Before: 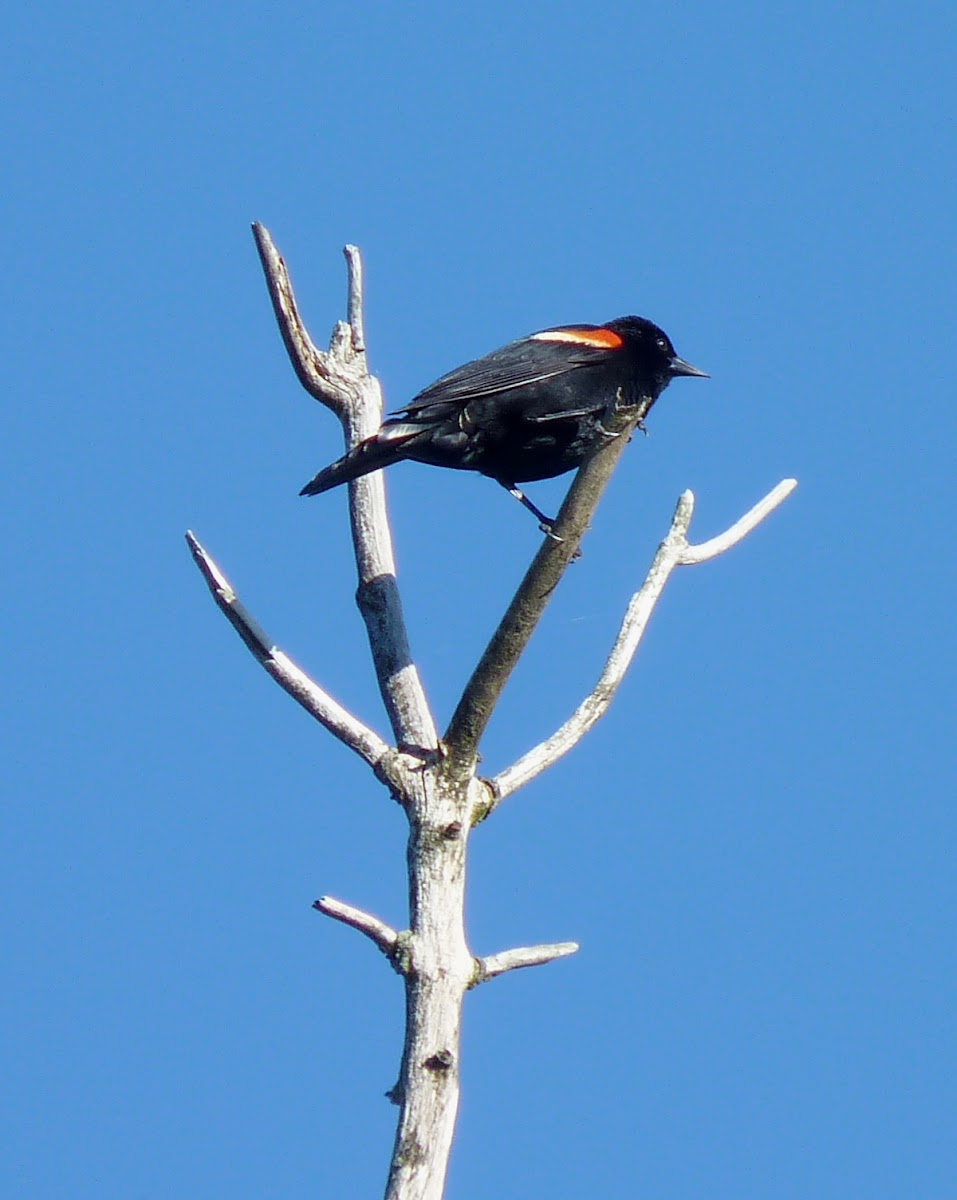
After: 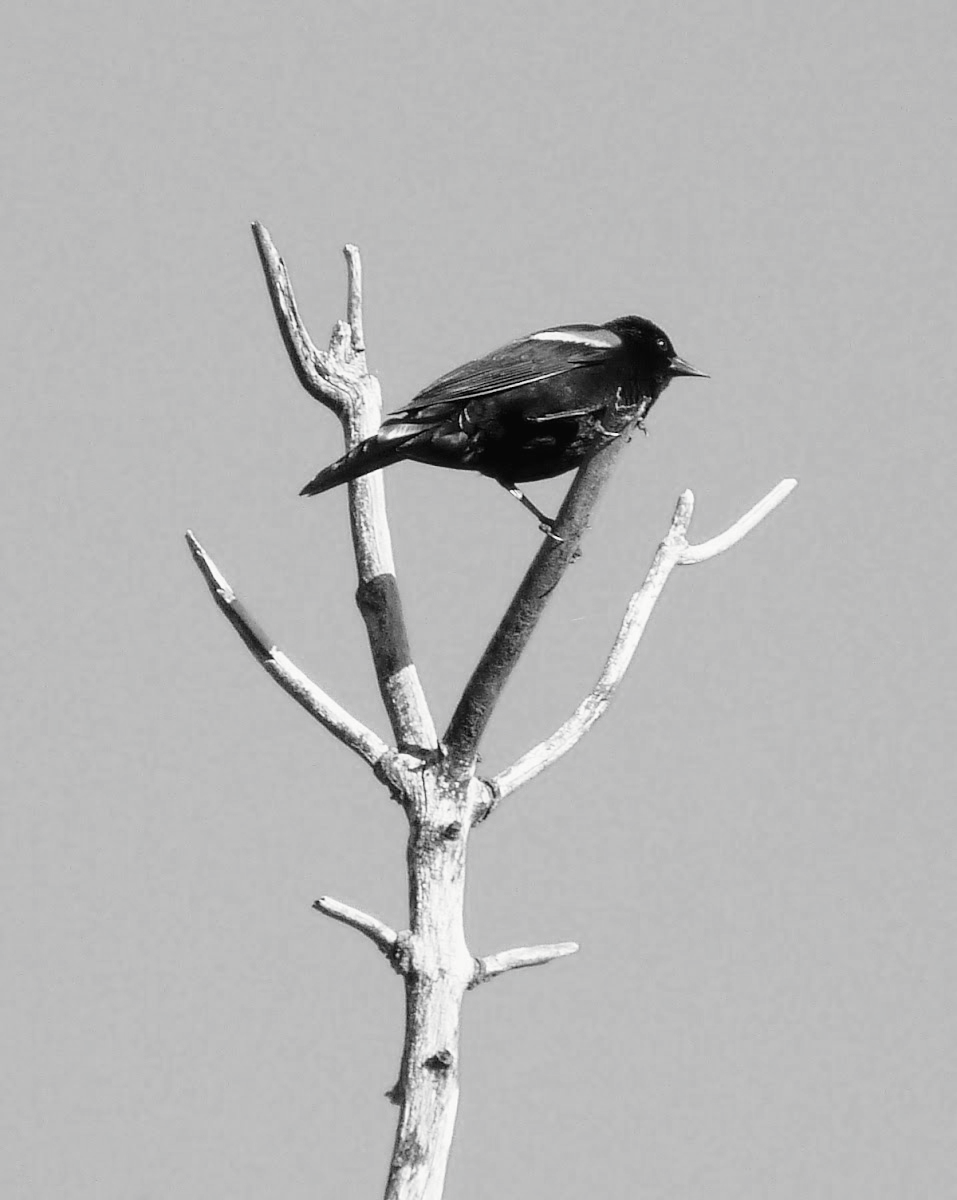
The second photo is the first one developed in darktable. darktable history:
tone curve: curves: ch0 [(0, 0) (0.003, 0.019) (0.011, 0.019) (0.025, 0.026) (0.044, 0.043) (0.069, 0.066) (0.1, 0.095) (0.136, 0.133) (0.177, 0.181) (0.224, 0.233) (0.277, 0.302) (0.335, 0.375) (0.399, 0.452) (0.468, 0.532) (0.543, 0.609) (0.623, 0.695) (0.709, 0.775) (0.801, 0.865) (0.898, 0.932) (1, 1)], preserve colors none
color look up table: target L [97.23, 95.84, 88.12, 83.84, 89.53, 79.52, 77.34, 77.71, 76.25, 50.17, 71.1, 62.08, 60.17, 48.84, 38.8, 48.84, 44.82, 17.69, 7.247, 201, 84.2, 83.12, 72.94, 65.49, 67.74, 58.38, 68.12, 63.6, 37.13, 33.18, 34.03, 23.97, 13.87, 90.24, 89.53, 86.7, 73.31, 67.37, 82.76, 63.22, 44, 30.59, 35.16, 15.64, 89.53, 86.7, 79.88, 42.37, 44.82], target a [-0.099, -0.099, -0.003, -0.002, -0.002, 0 ×4, 0.001, 0 ×4, 0.001, 0 ×6, -0.001, 0, -0.001, 0, 0.001, 0, 0, 0.001, 0, 0.001, 0, 0, -0.003, -0.002, -0.003, 0 ×6, 0.001, 0, -0.002, -0.003, 0, 0, 0], target b [1.22, 1.224, 0.024, 0.023, 0.024, 0.001 ×4, -0.004, 0.001, 0.002, 0.002, 0.001, -0.003, 0.001, 0.001, -0.002, 0.004, -0.001, 0.001, 0.002, 0.001, 0.002, 0.001, -0.004, 0.001, 0.002, -0.003, 0.001, -0.003, 0, -0.002, 0.024, 0.024, 0.024, 0.001, 0.001, 0.001, 0.002, 0.001, -0.003, -0.003, 0, 0.024, 0.024, 0.001, -0.003, 0.001], num patches 49
